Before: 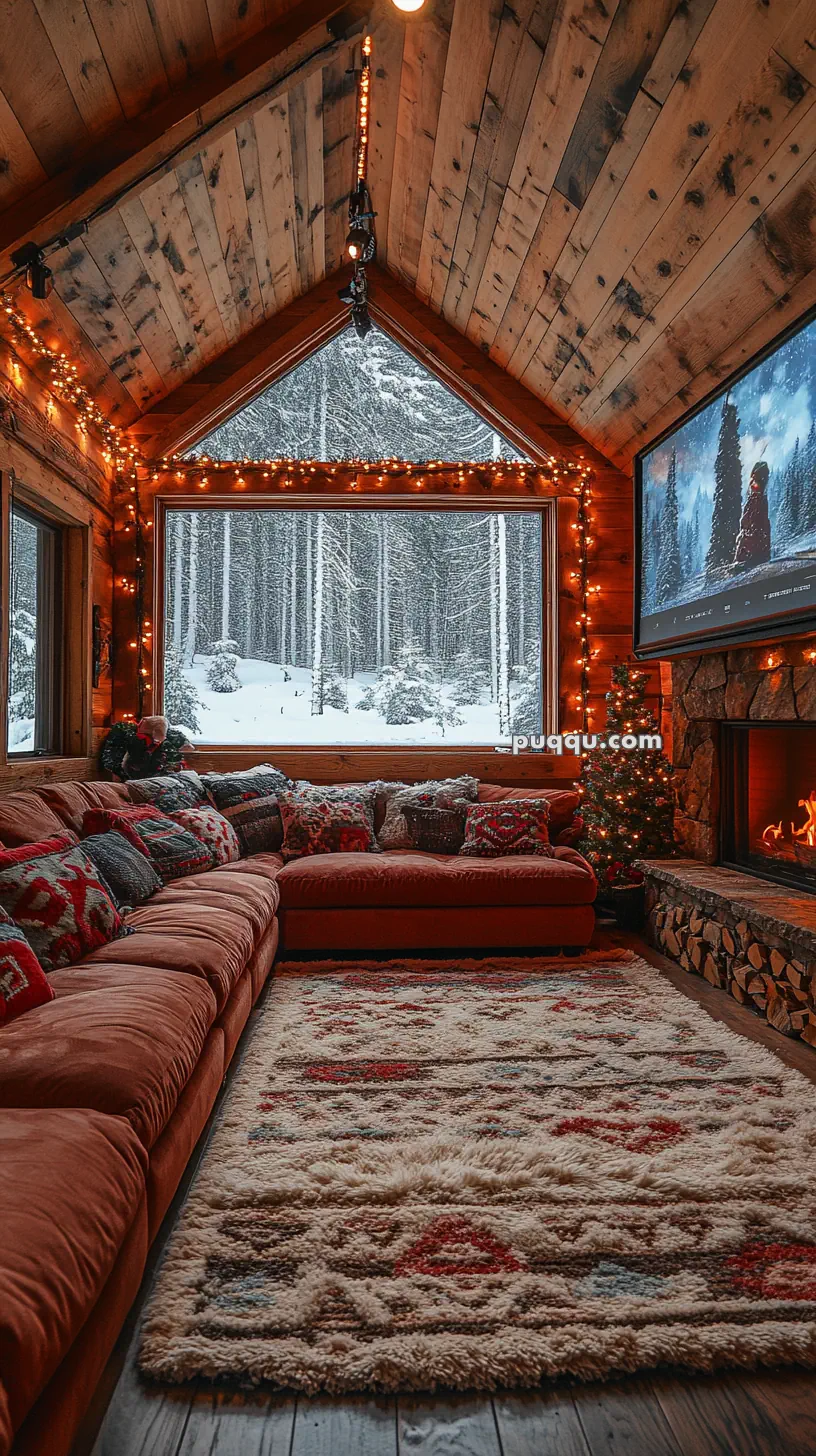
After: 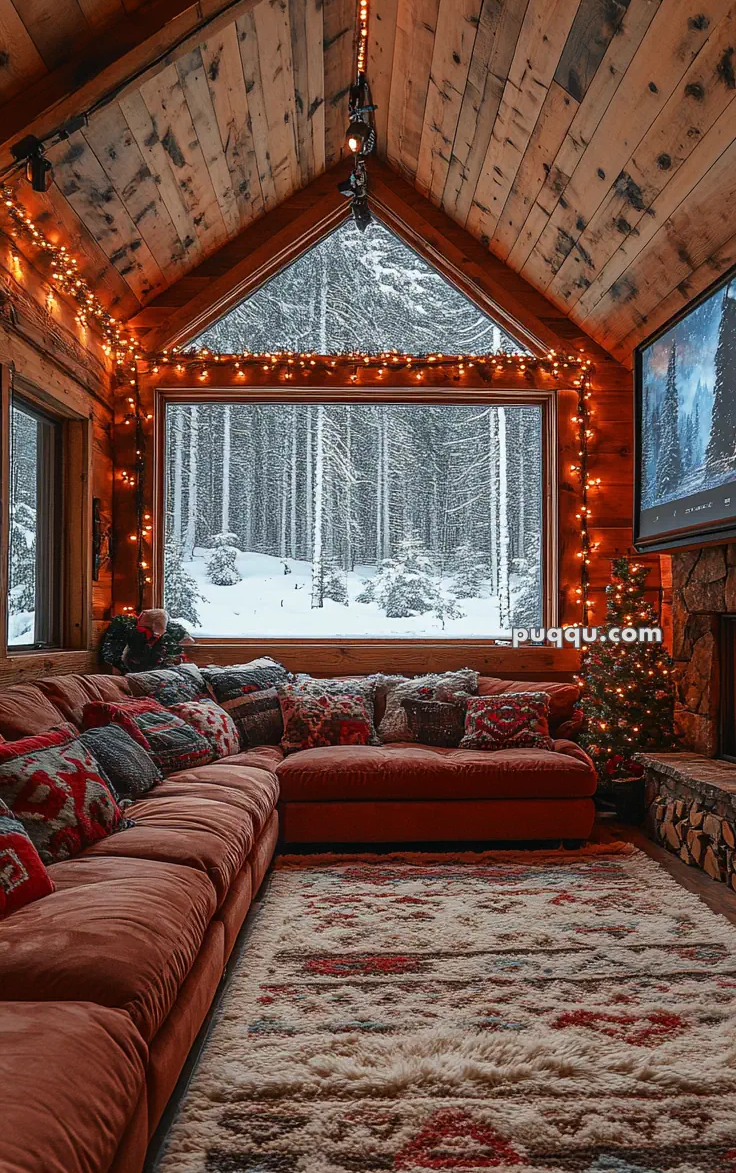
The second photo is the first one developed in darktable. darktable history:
crop: top 7.411%, right 9.766%, bottom 11.97%
